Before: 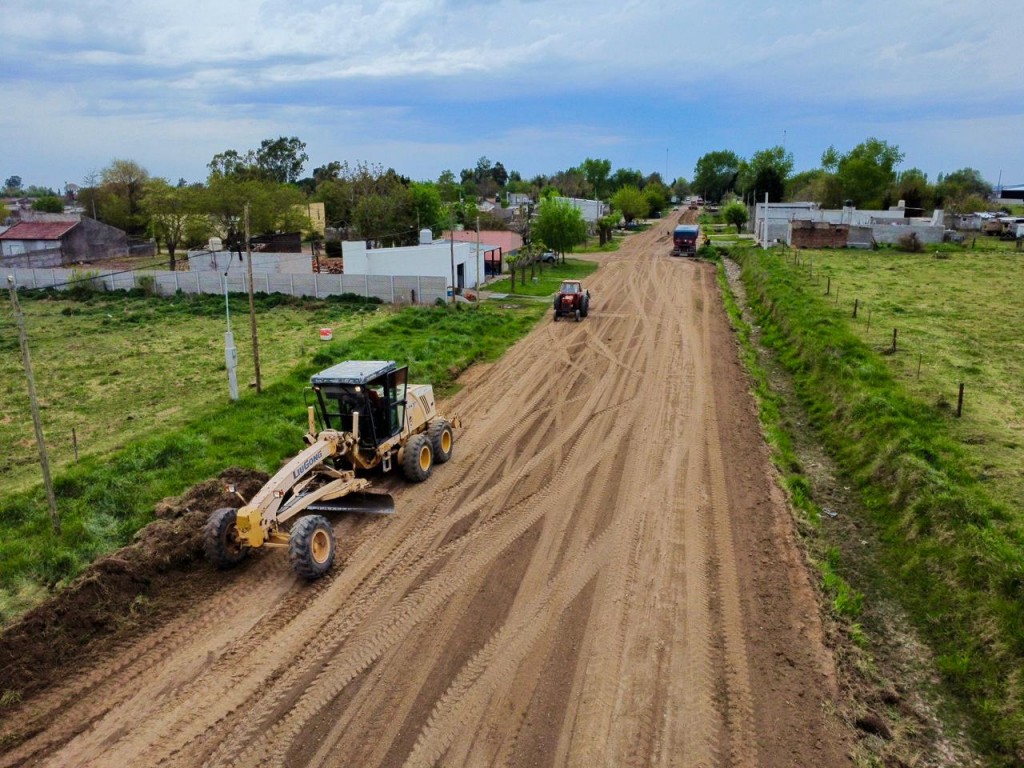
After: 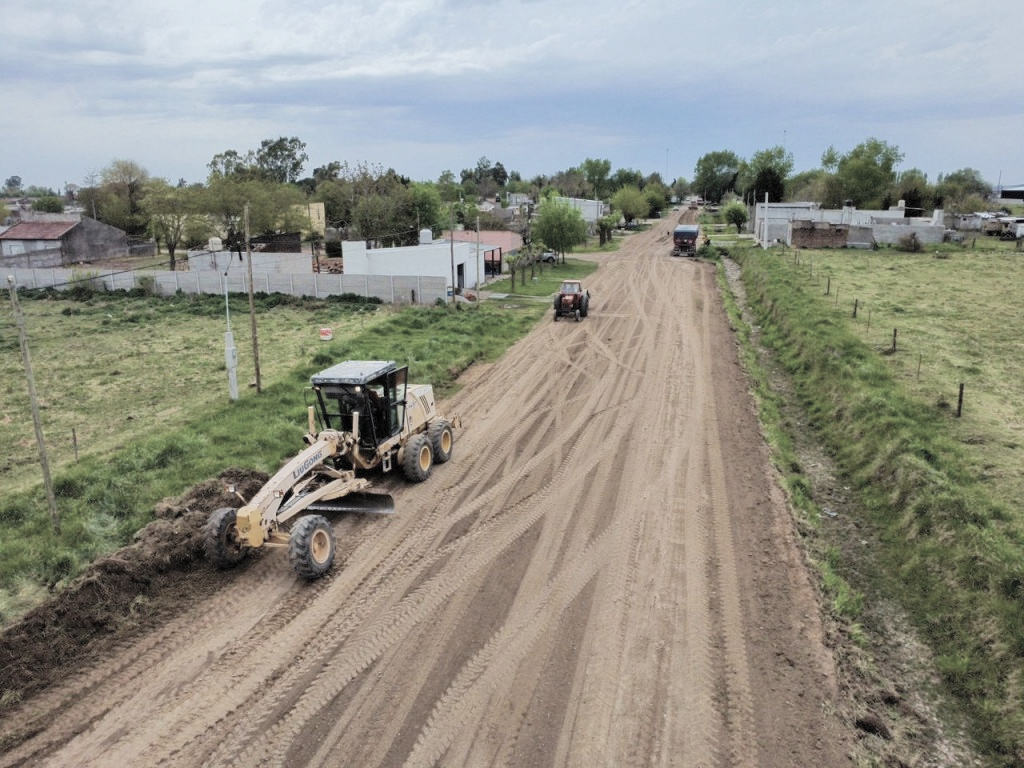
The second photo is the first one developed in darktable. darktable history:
contrast brightness saturation: brightness 0.189, saturation -0.496
